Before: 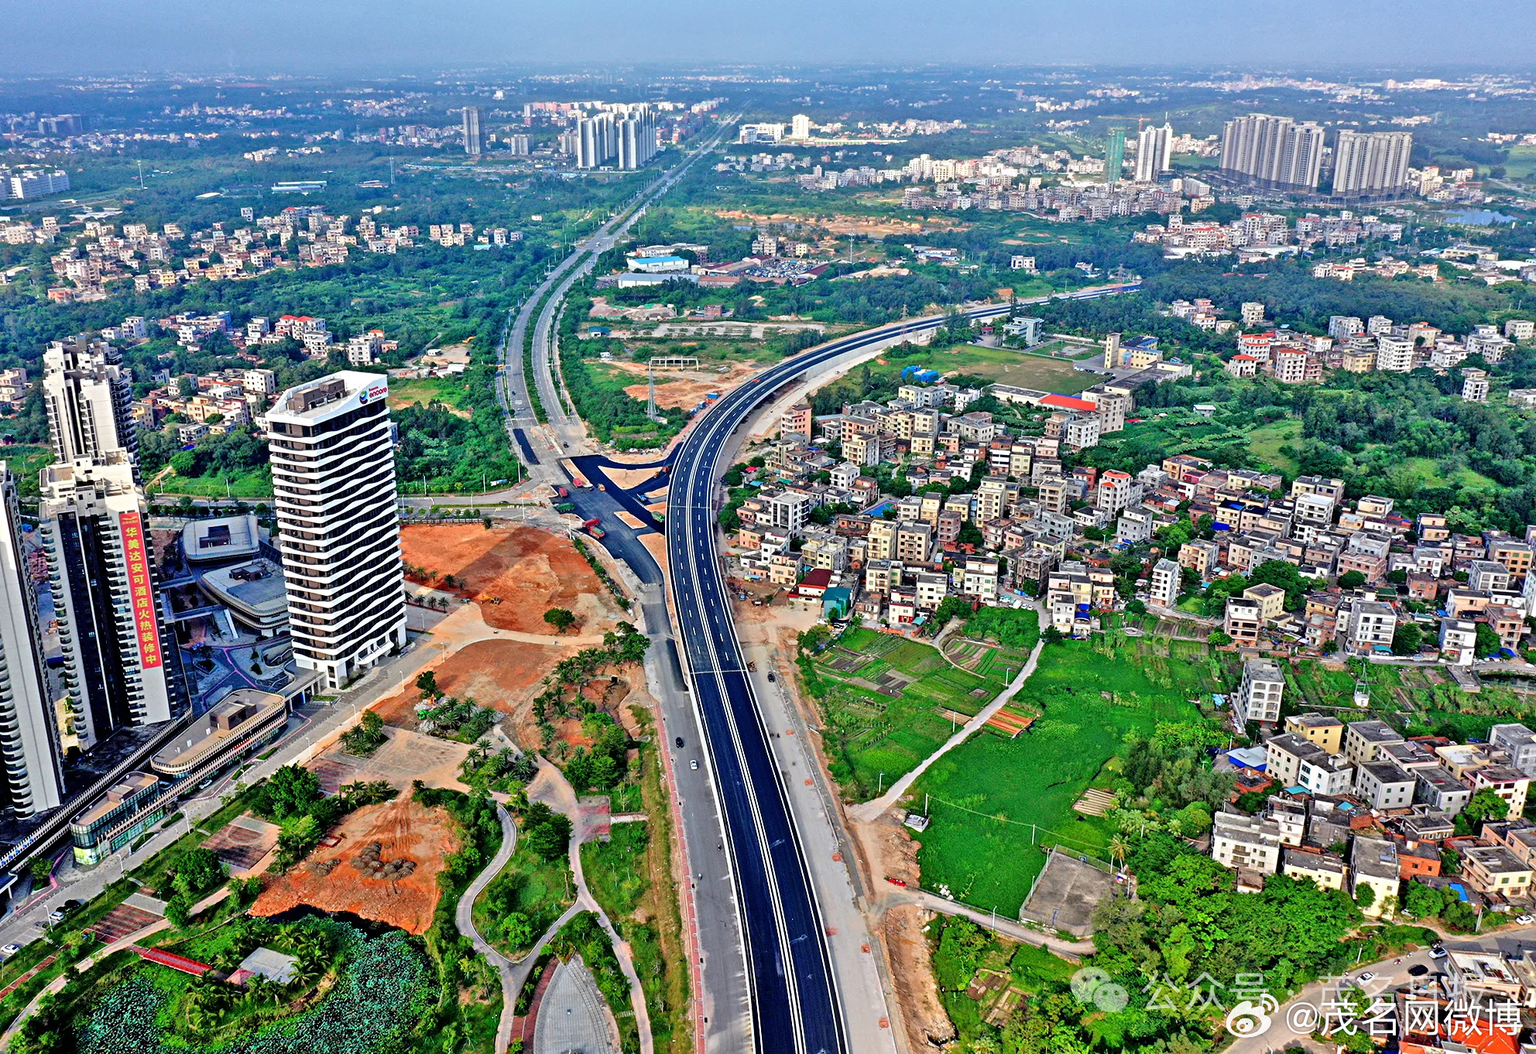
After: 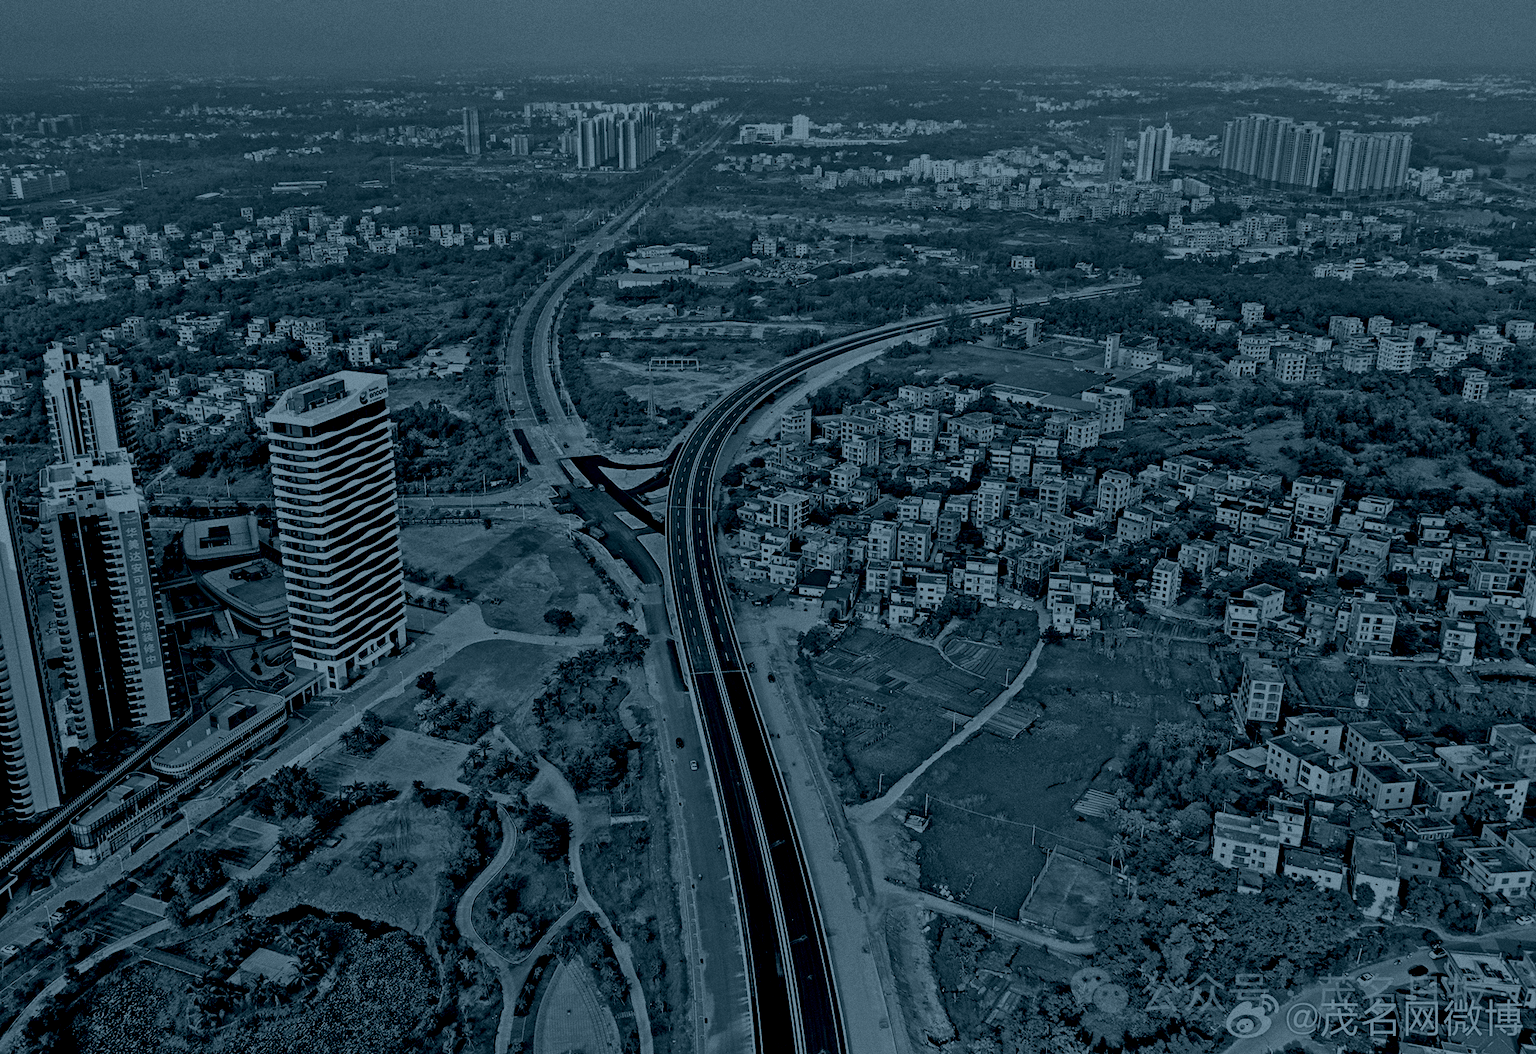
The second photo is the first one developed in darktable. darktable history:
exposure: black level correction 0.012, compensate highlight preservation false
grain: coarseness 0.09 ISO
colorize: hue 194.4°, saturation 29%, source mix 61.75%, lightness 3.98%, version 1
